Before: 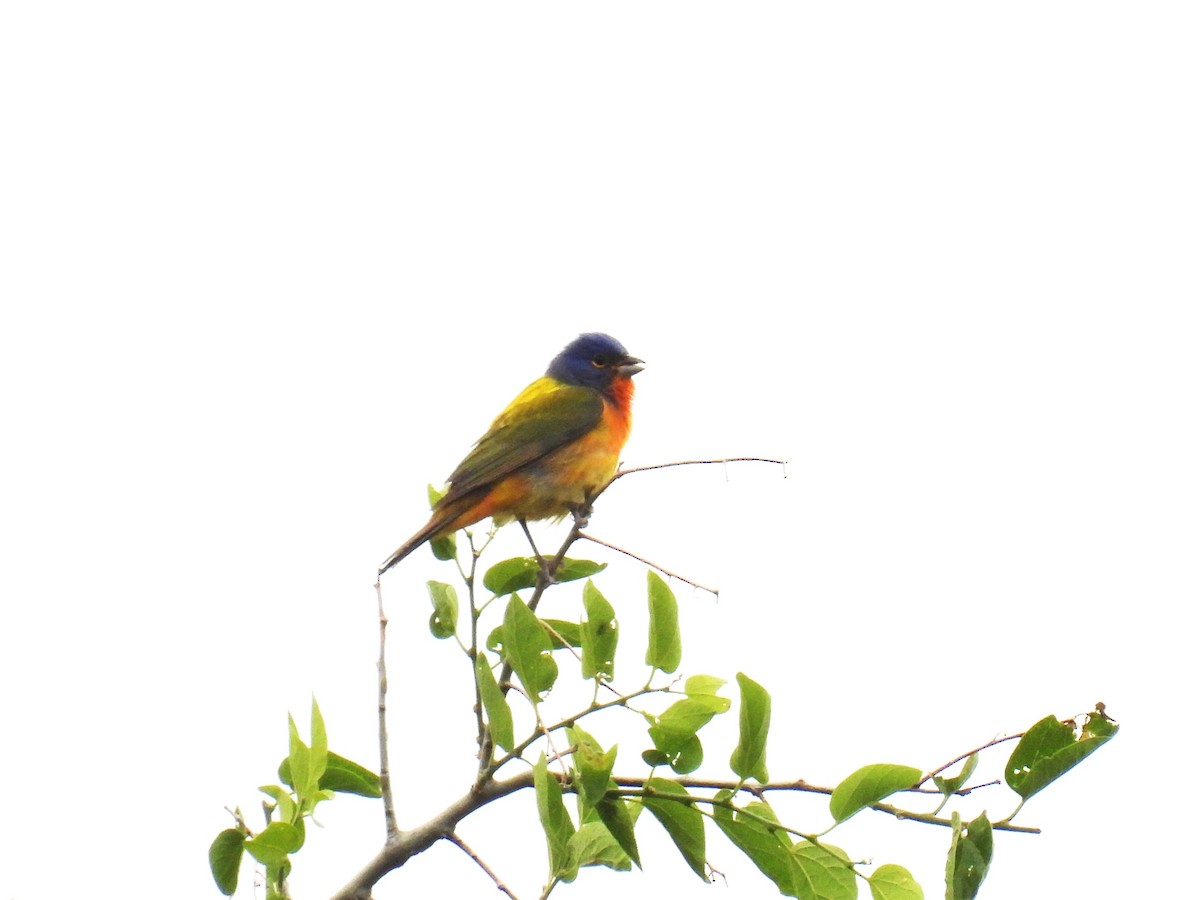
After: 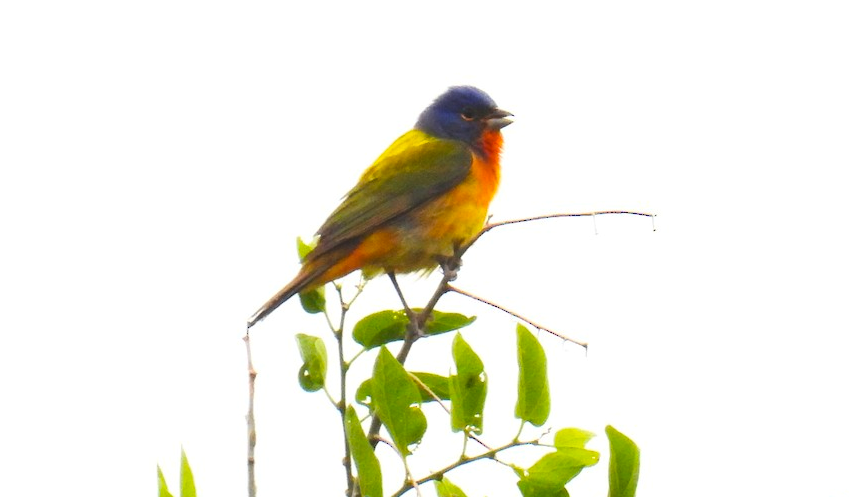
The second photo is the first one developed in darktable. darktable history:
crop: left 10.989%, top 27.499%, right 18.25%, bottom 17.278%
color balance rgb: global offset › luminance 0.716%, perceptual saturation grading › global saturation 25.919%, global vibrance 20%
